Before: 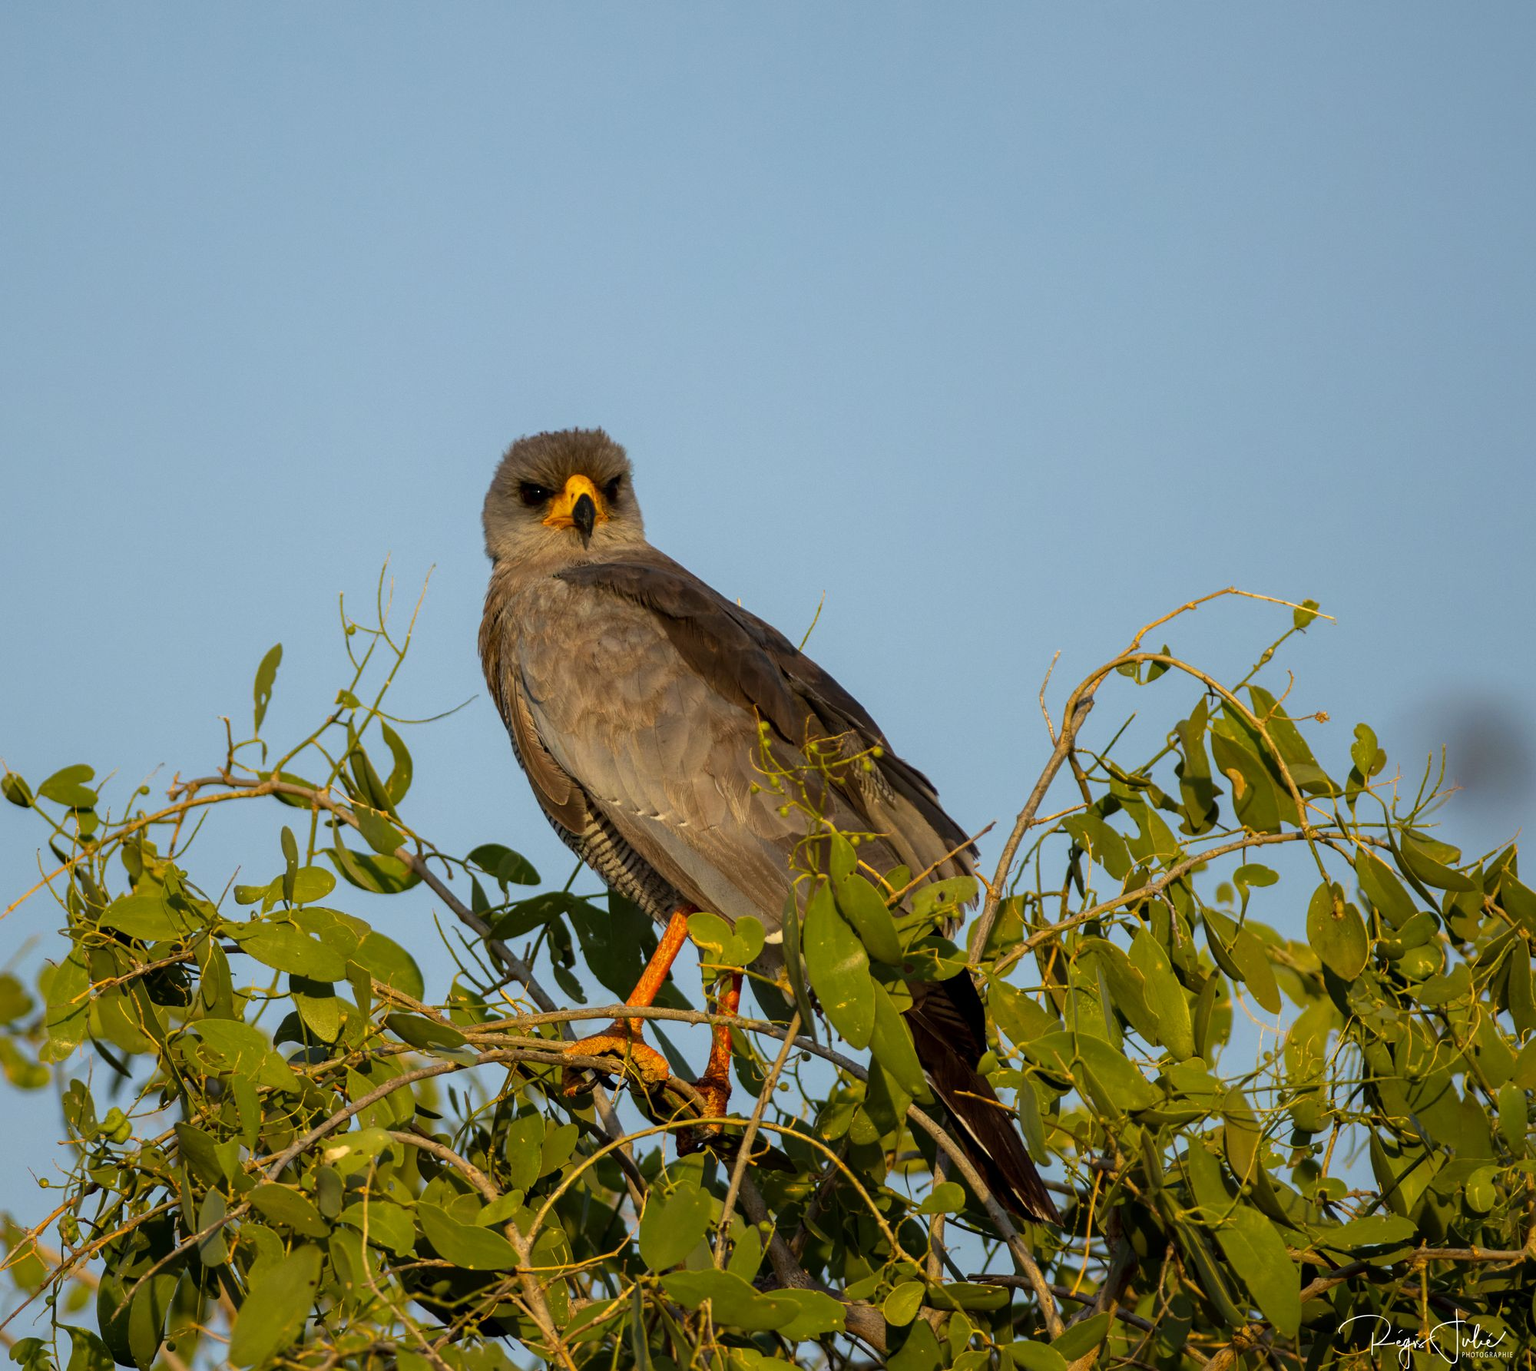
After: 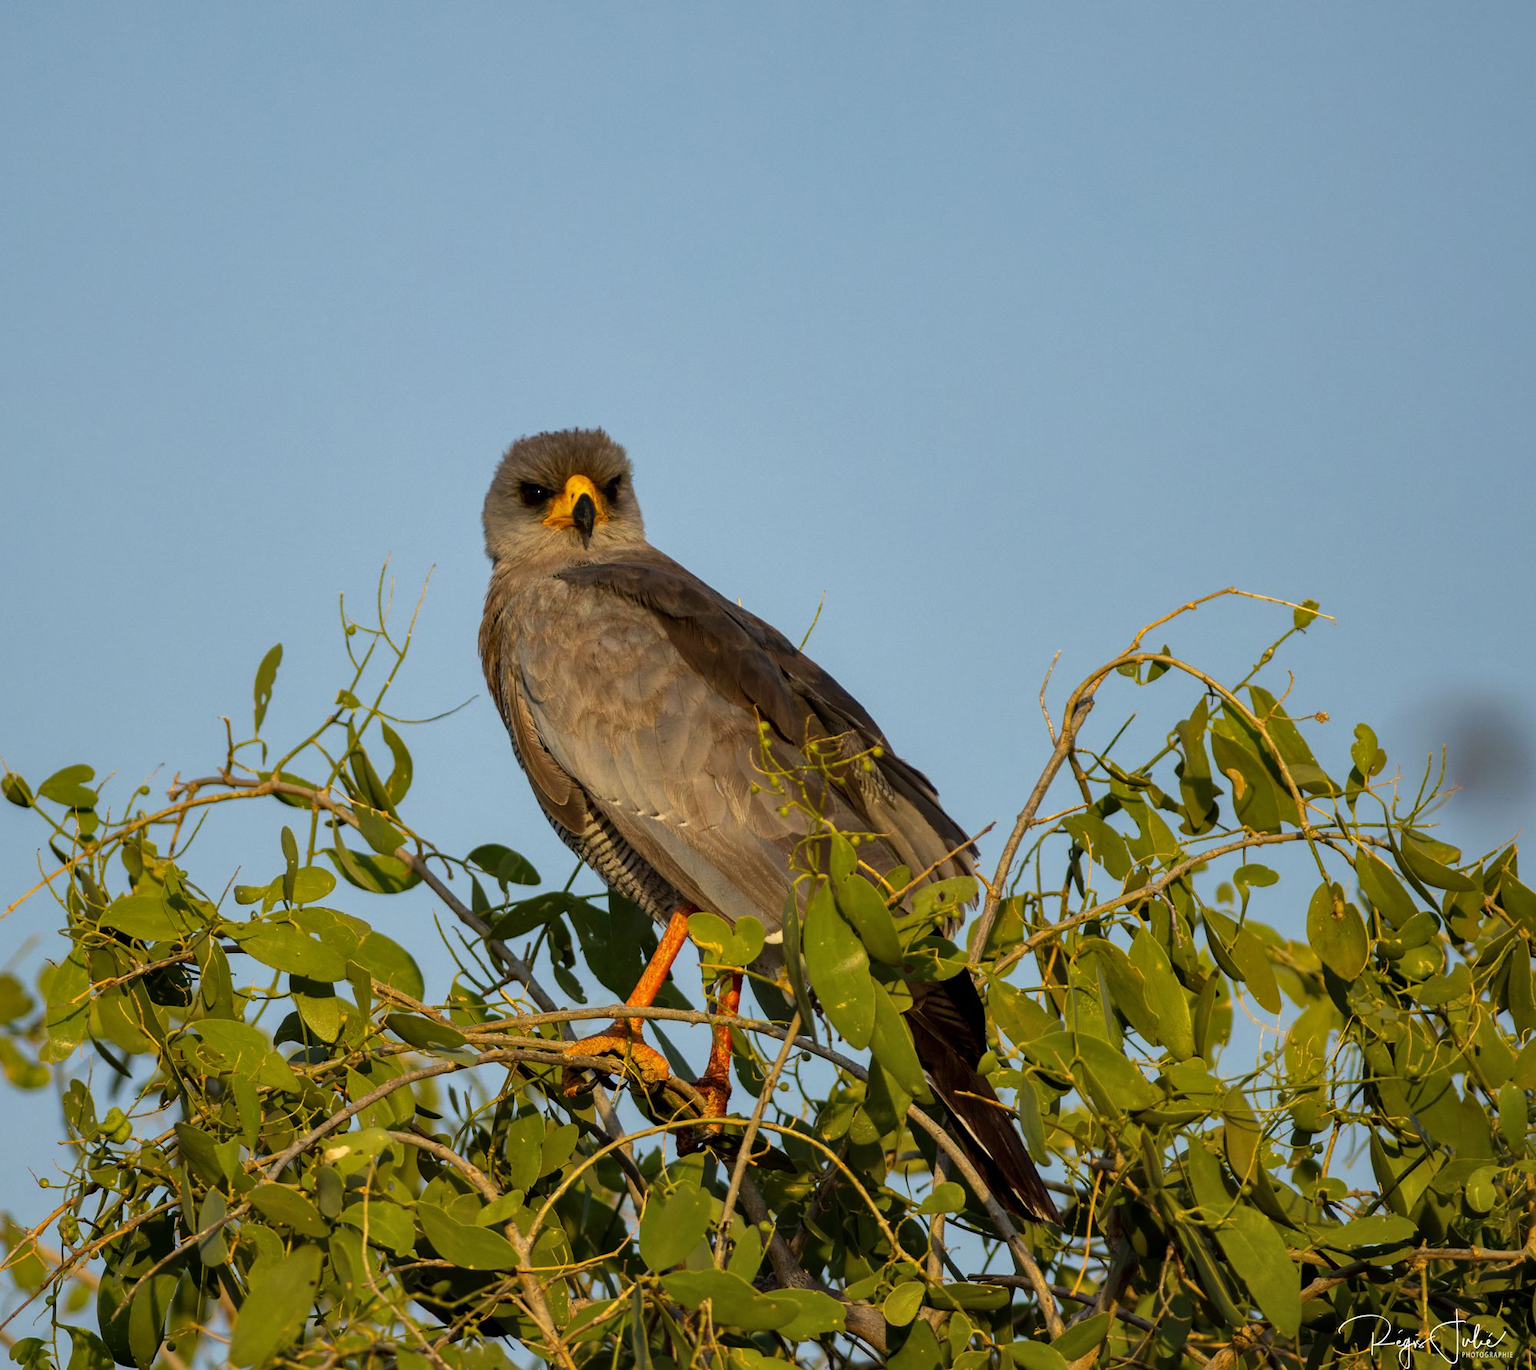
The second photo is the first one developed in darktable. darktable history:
shadows and highlights: shadows 34.97, highlights -34.91, soften with gaussian
